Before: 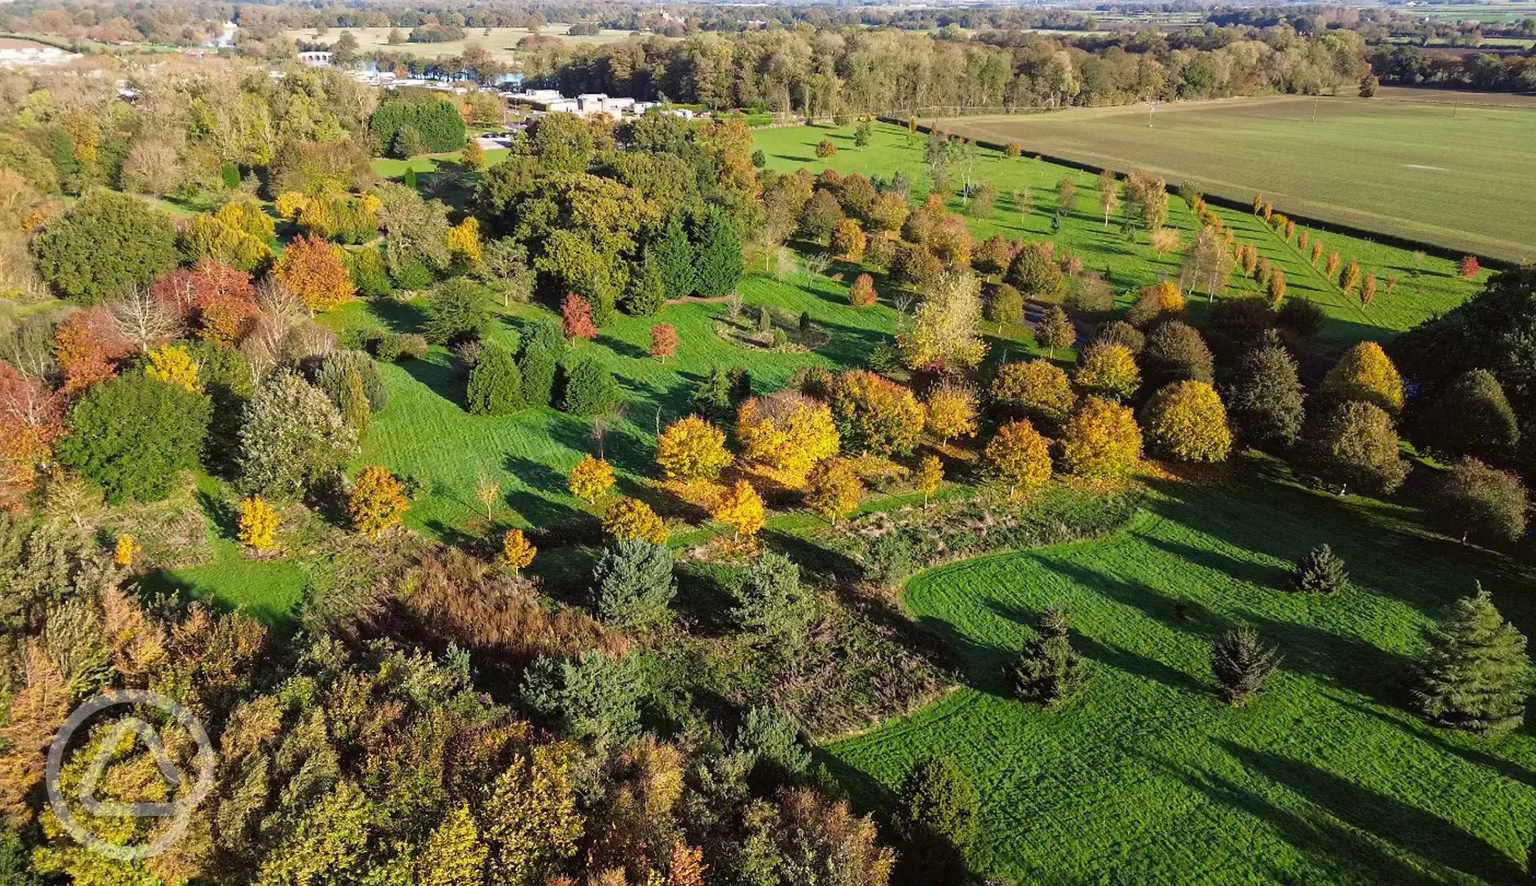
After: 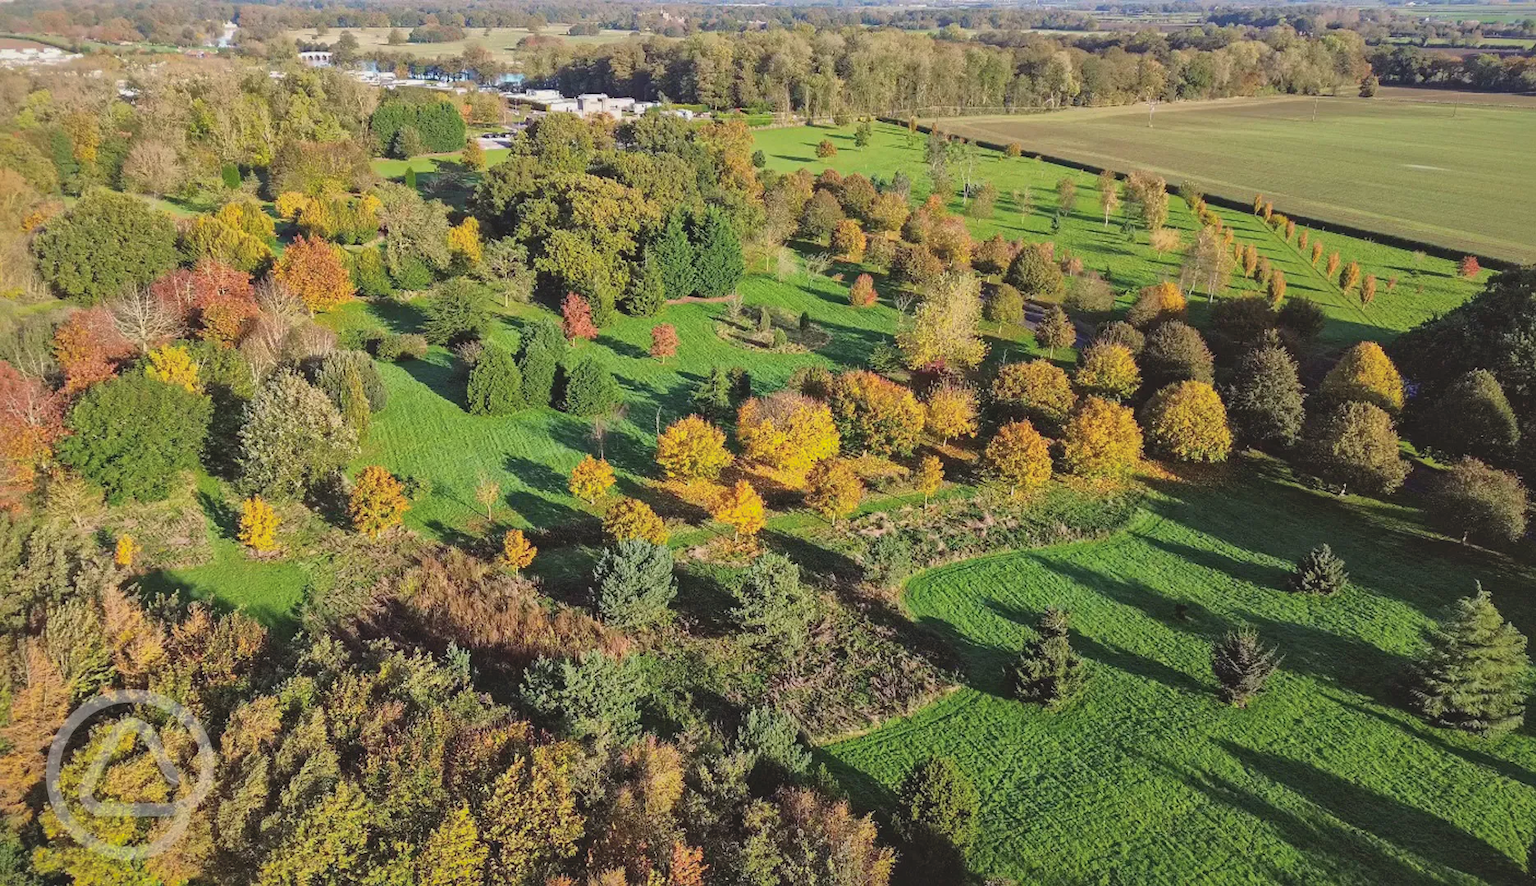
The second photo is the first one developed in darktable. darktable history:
contrast brightness saturation: contrast -0.152, brightness 0.046, saturation -0.131
local contrast: mode bilateral grid, contrast 28, coarseness 17, detail 115%, midtone range 0.2
exposure: exposure 0.201 EV, compensate highlight preservation false
shadows and highlights: shadows 25.09, highlights -69.03
